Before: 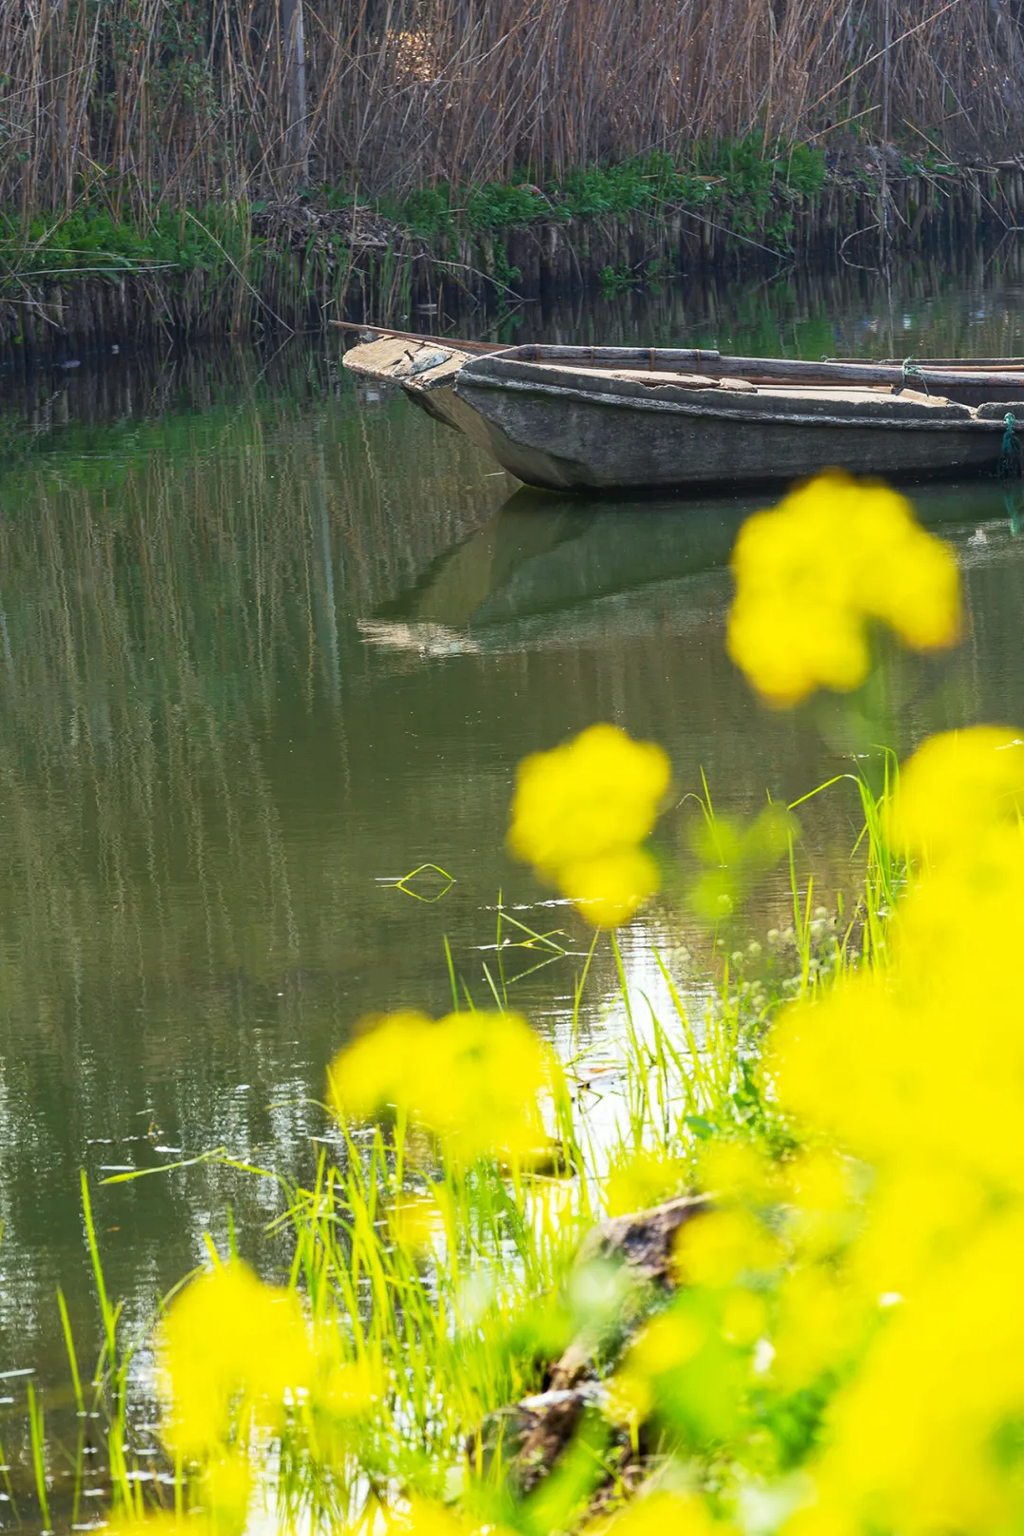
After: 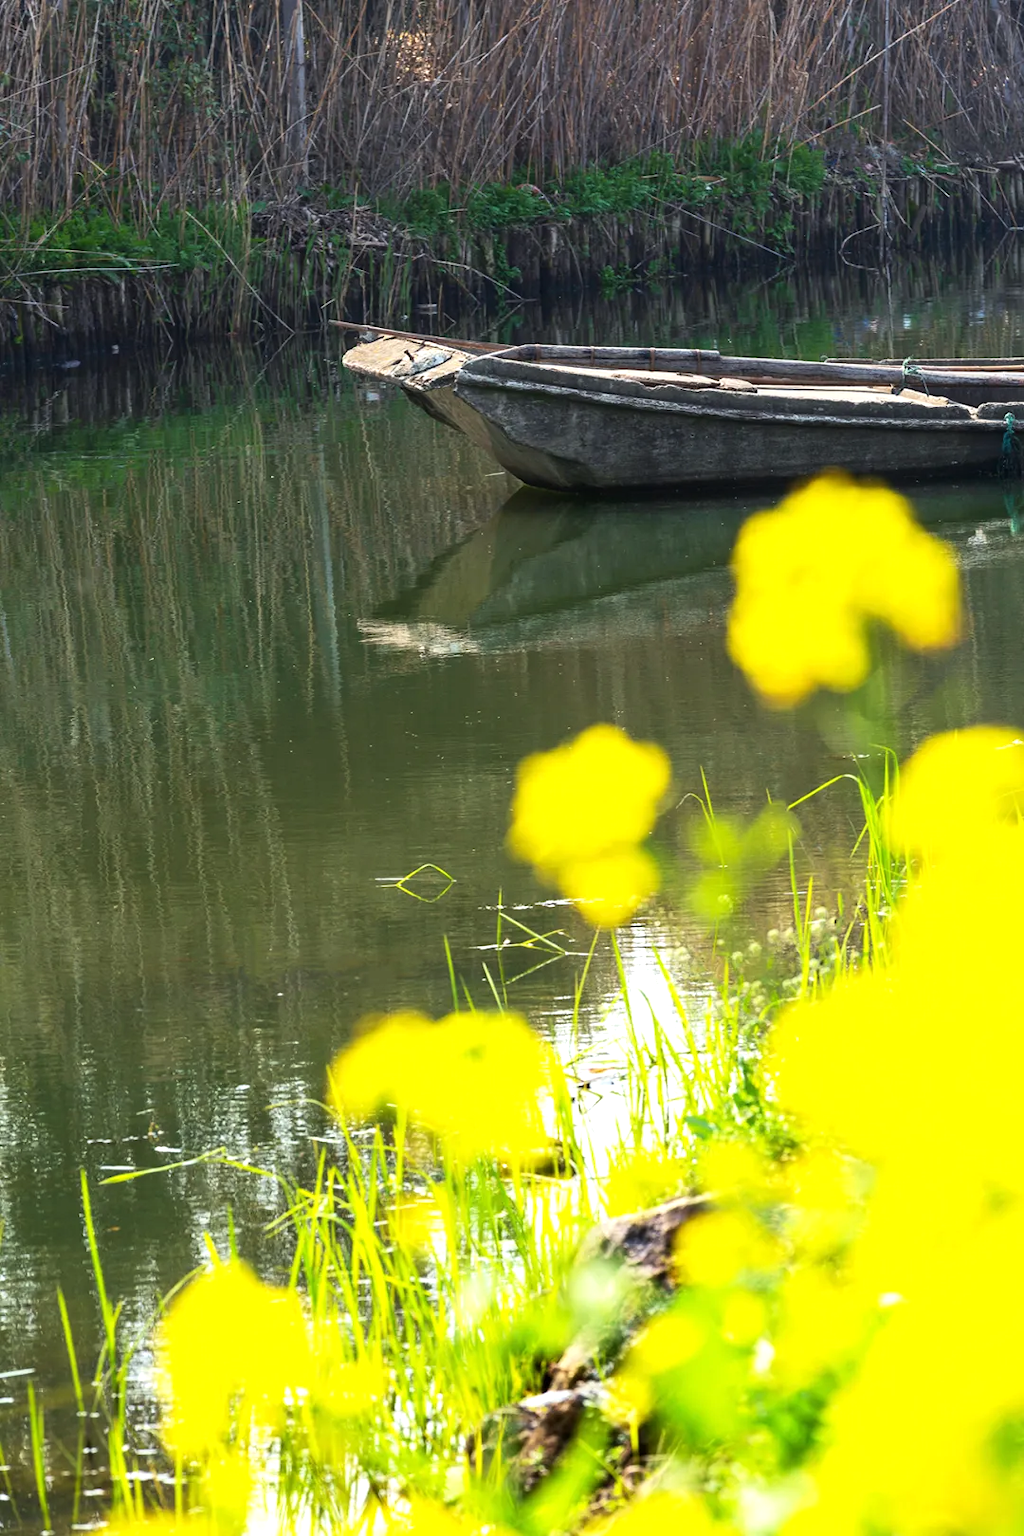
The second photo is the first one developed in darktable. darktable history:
tone equalizer: -8 EV -0.385 EV, -7 EV -0.376 EV, -6 EV -0.372 EV, -5 EV -0.206 EV, -3 EV 0.202 EV, -2 EV 0.326 EV, -1 EV 0.386 EV, +0 EV 0.442 EV, edges refinement/feathering 500, mask exposure compensation -1.57 EV, preserve details no
